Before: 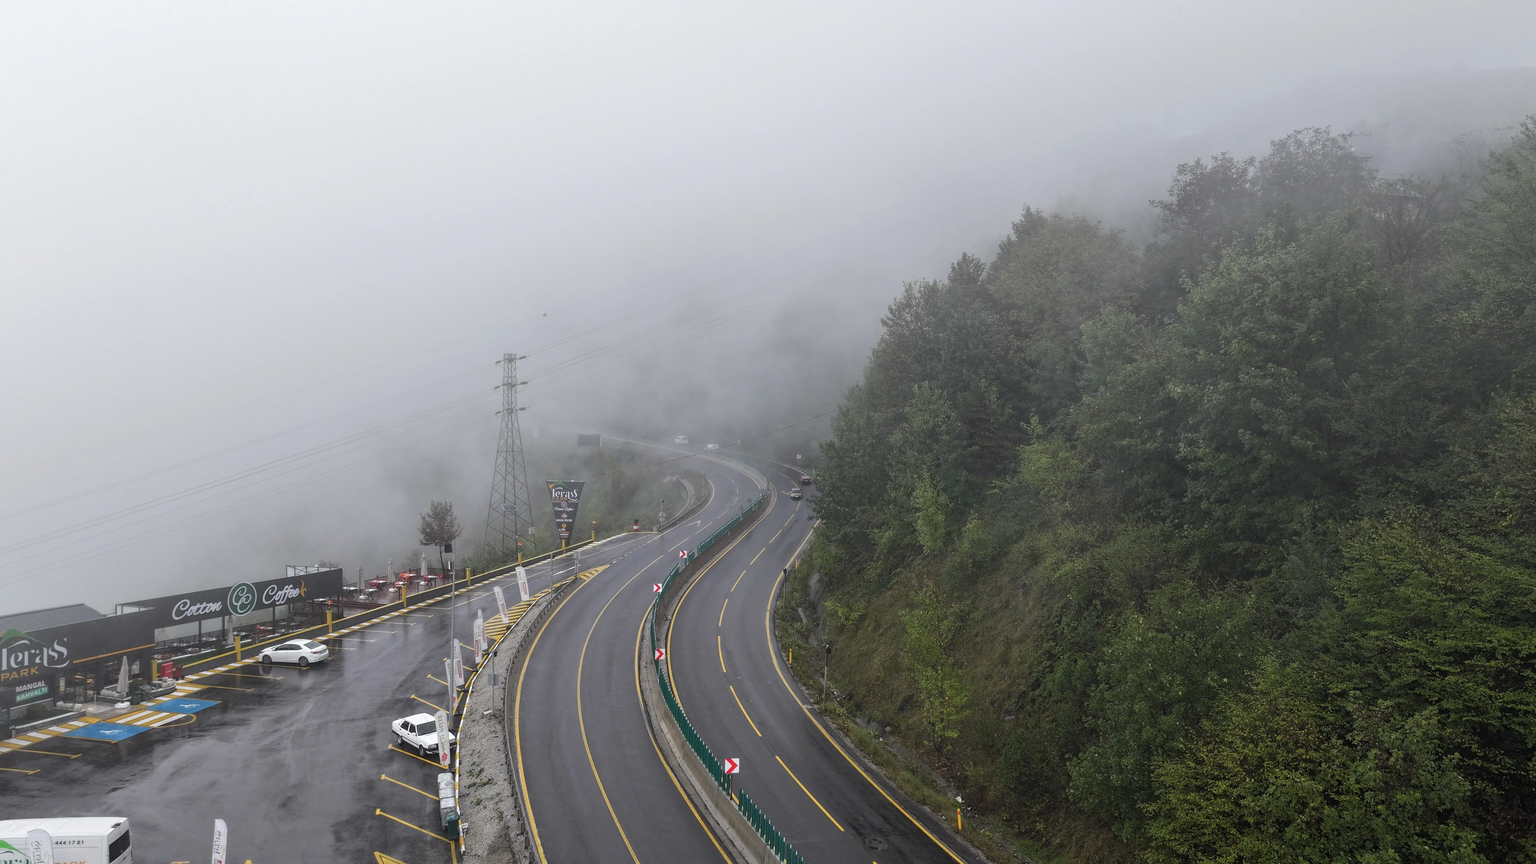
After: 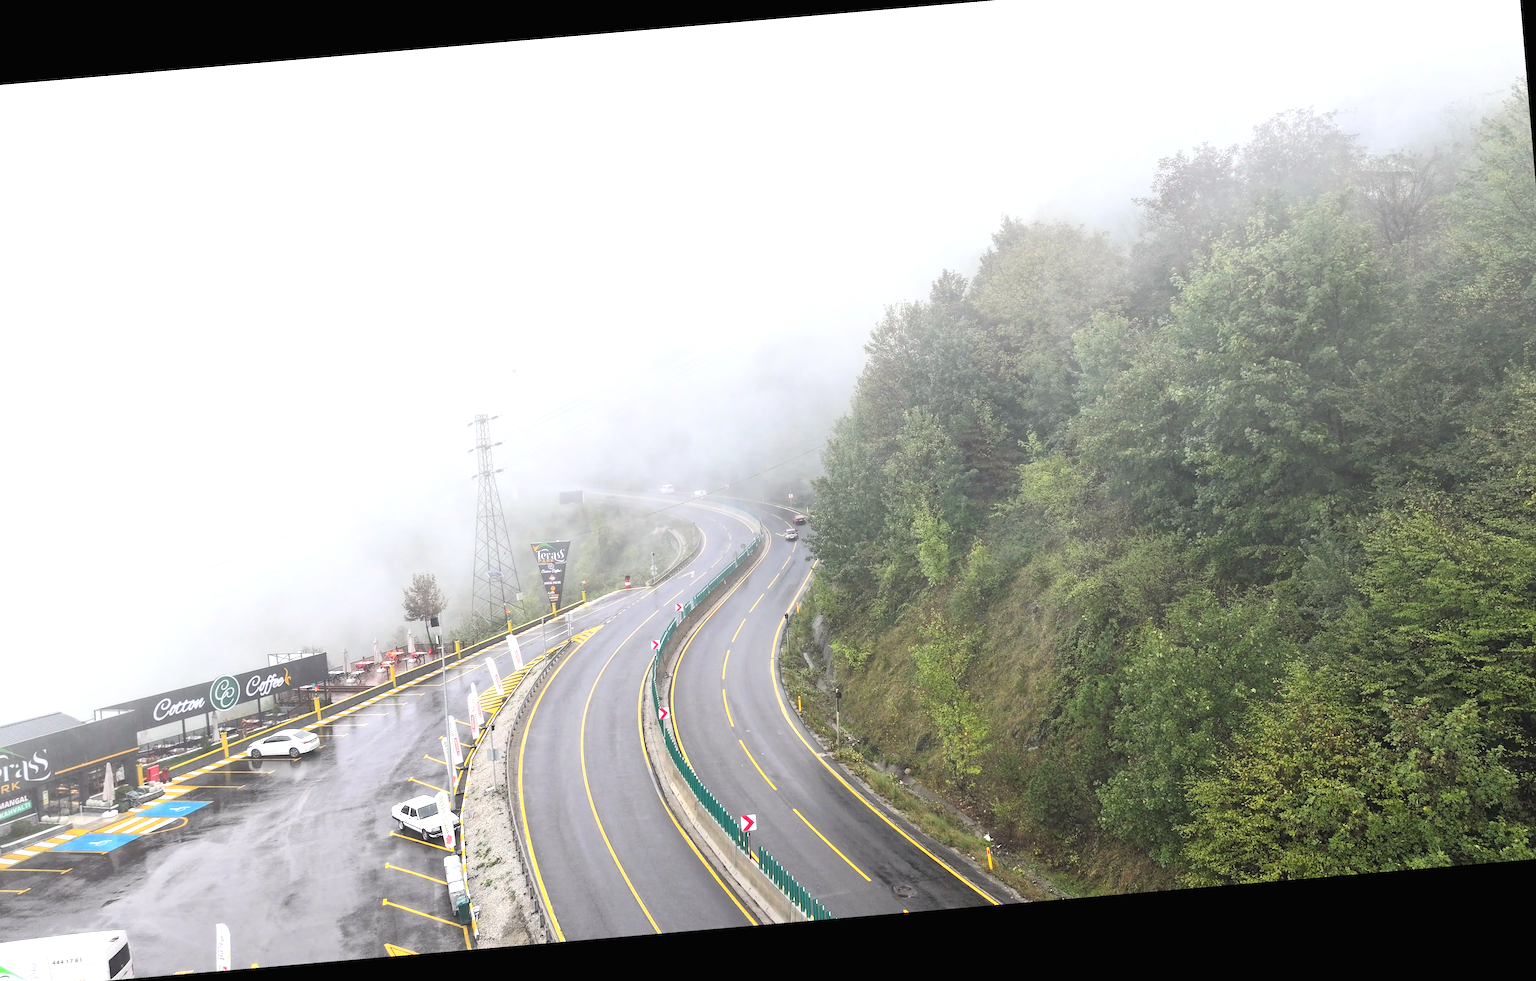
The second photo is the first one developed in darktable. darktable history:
exposure: black level correction 0, exposure 1.2 EV, compensate highlight preservation false
contrast brightness saturation: contrast 0.2, brightness 0.16, saturation 0.22
crop and rotate: angle -1.96°, left 3.097%, top 4.154%, right 1.586%, bottom 0.529%
white balance: red 1.009, blue 0.985
rotate and perspective: rotation -6.83°, automatic cropping off
